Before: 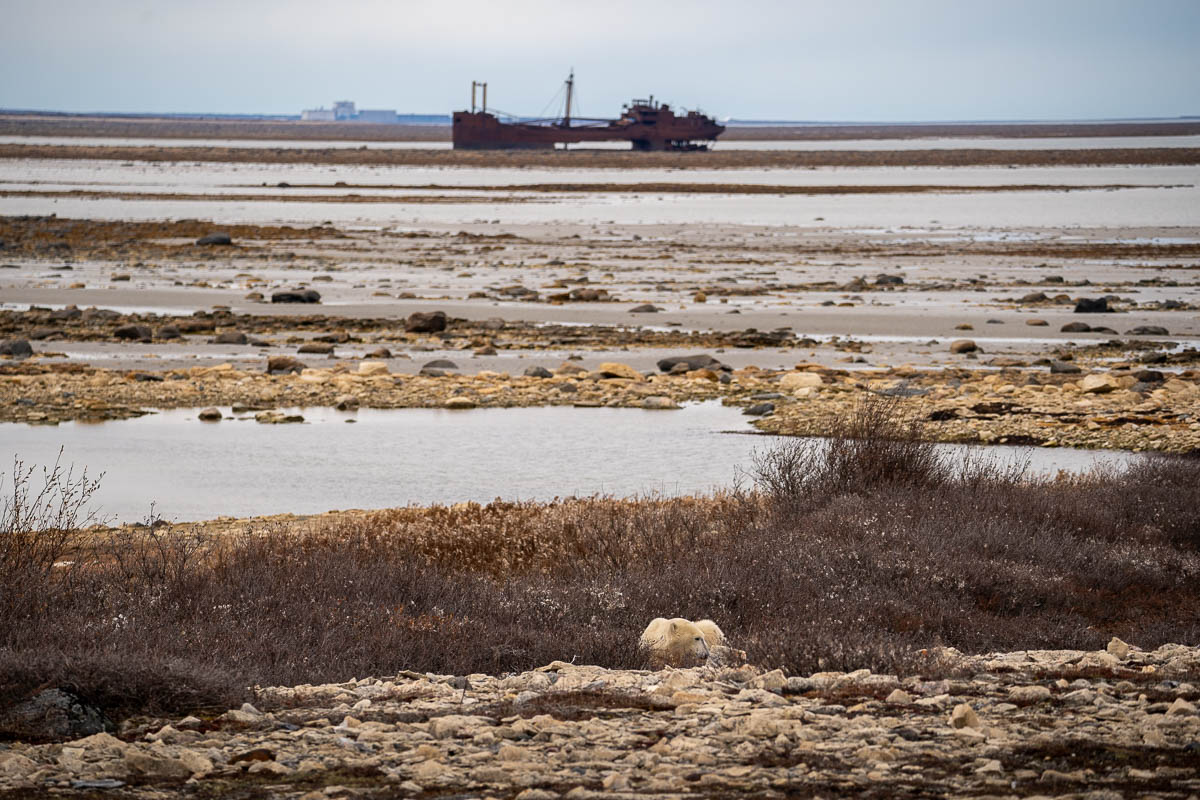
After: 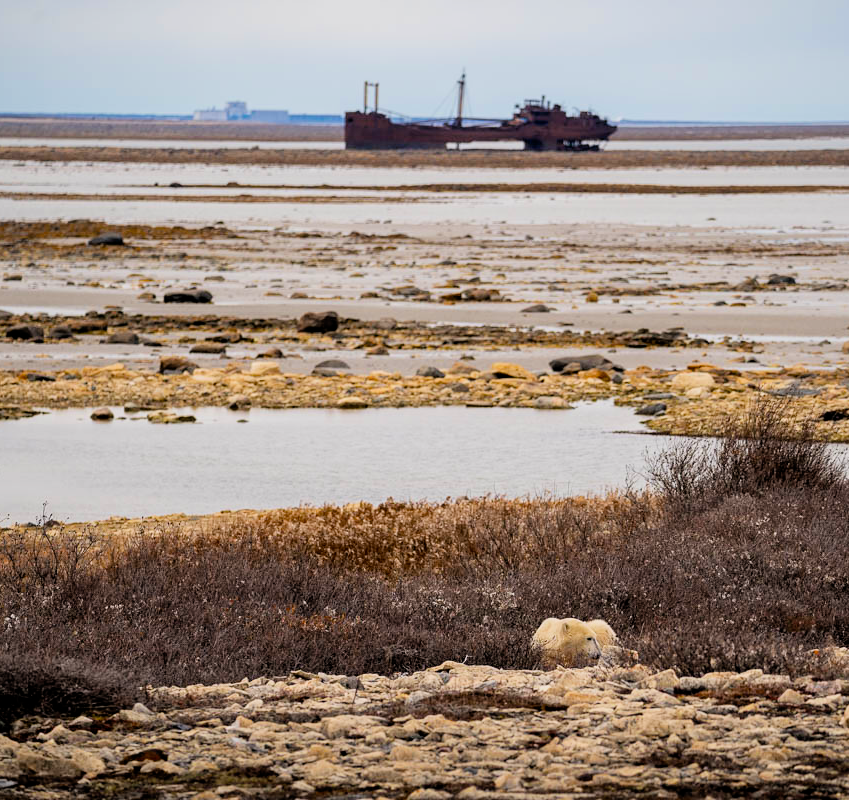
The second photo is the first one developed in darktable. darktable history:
filmic rgb: black relative exposure -7.6 EV, white relative exposure 4.64 EV, threshold 3 EV, target black luminance 0%, hardness 3.55, latitude 50.51%, contrast 1.033, highlights saturation mix 10%, shadows ↔ highlights balance -0.198%, color science v4 (2020), enable highlight reconstruction true
crop and rotate: left 9.061%, right 20.142%
exposure: exposure 0.367 EV, compensate highlight preservation false
